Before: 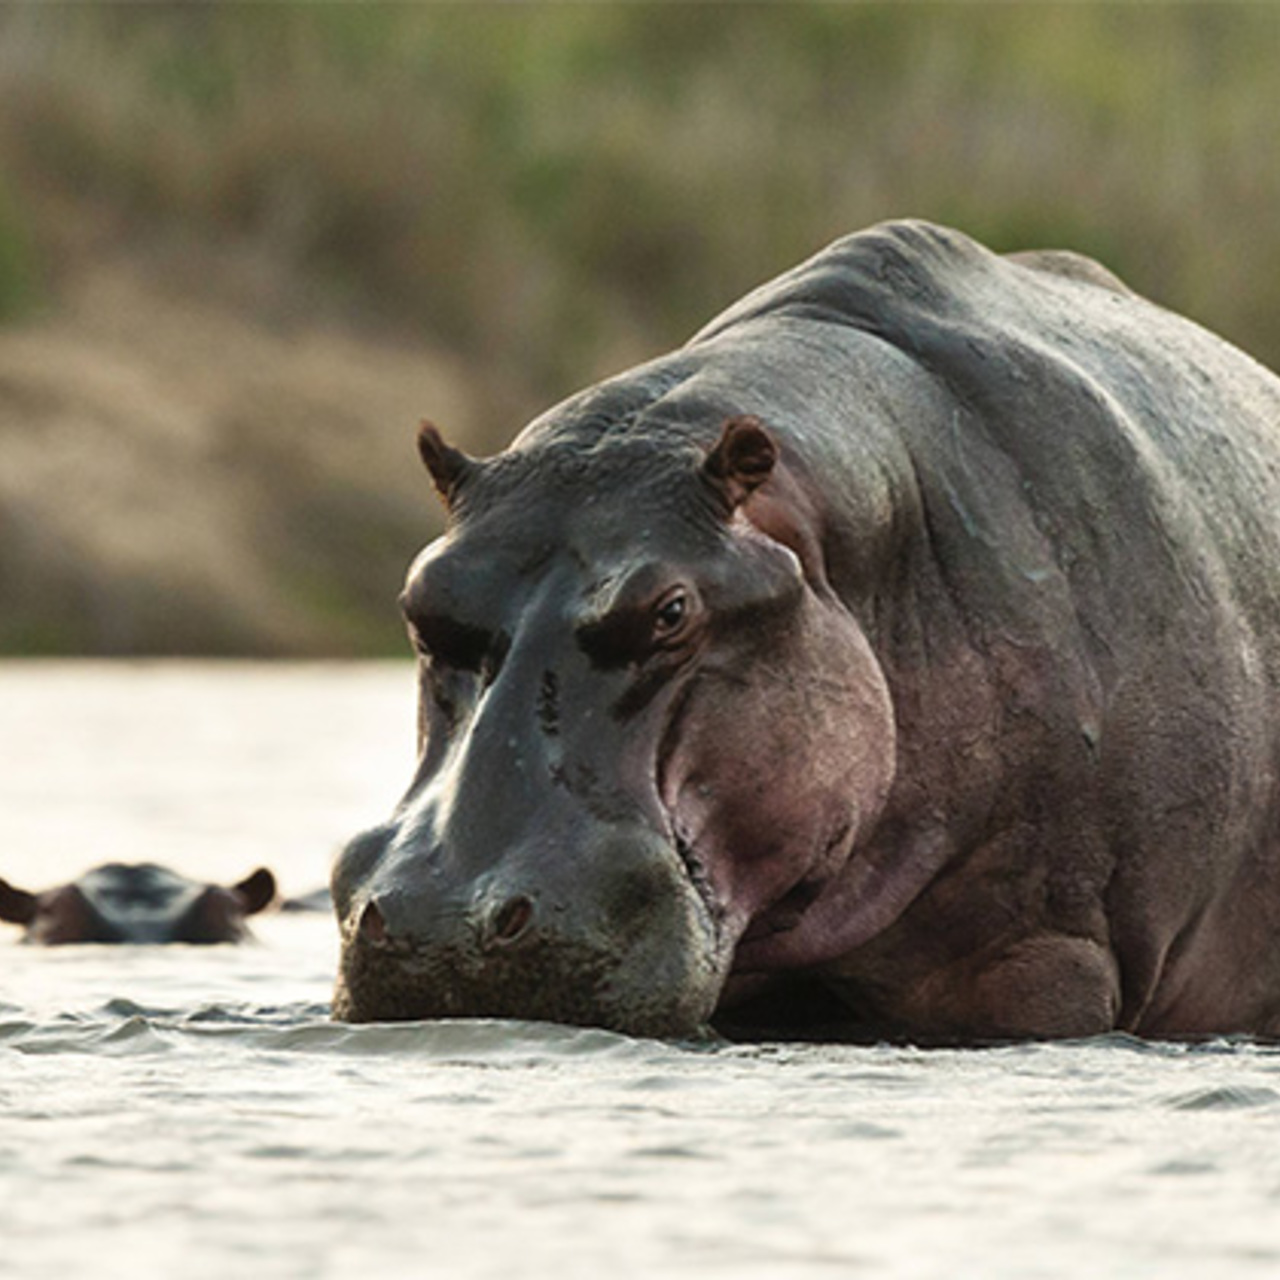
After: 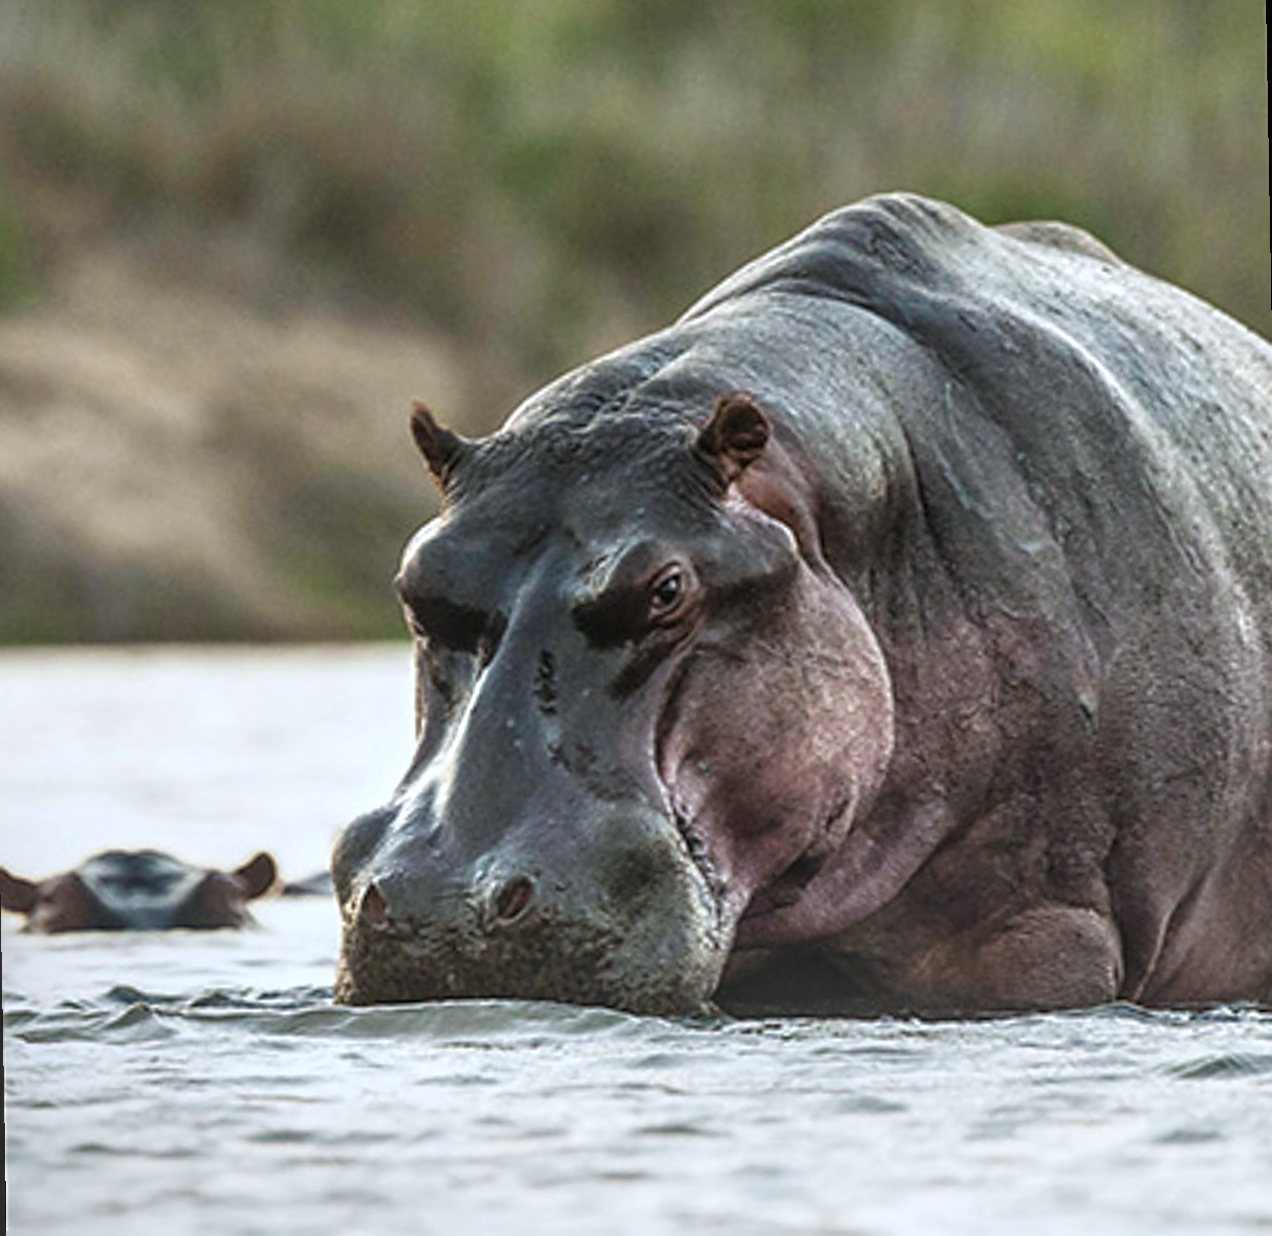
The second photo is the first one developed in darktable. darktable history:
sharpen: on, module defaults
rotate and perspective: rotation -1°, crop left 0.011, crop right 0.989, crop top 0.025, crop bottom 0.975
local contrast: highlights 0%, shadows 0%, detail 133%
exposure: exposure 0.2 EV, compensate highlight preservation false
white balance: red 0.954, blue 1.079
